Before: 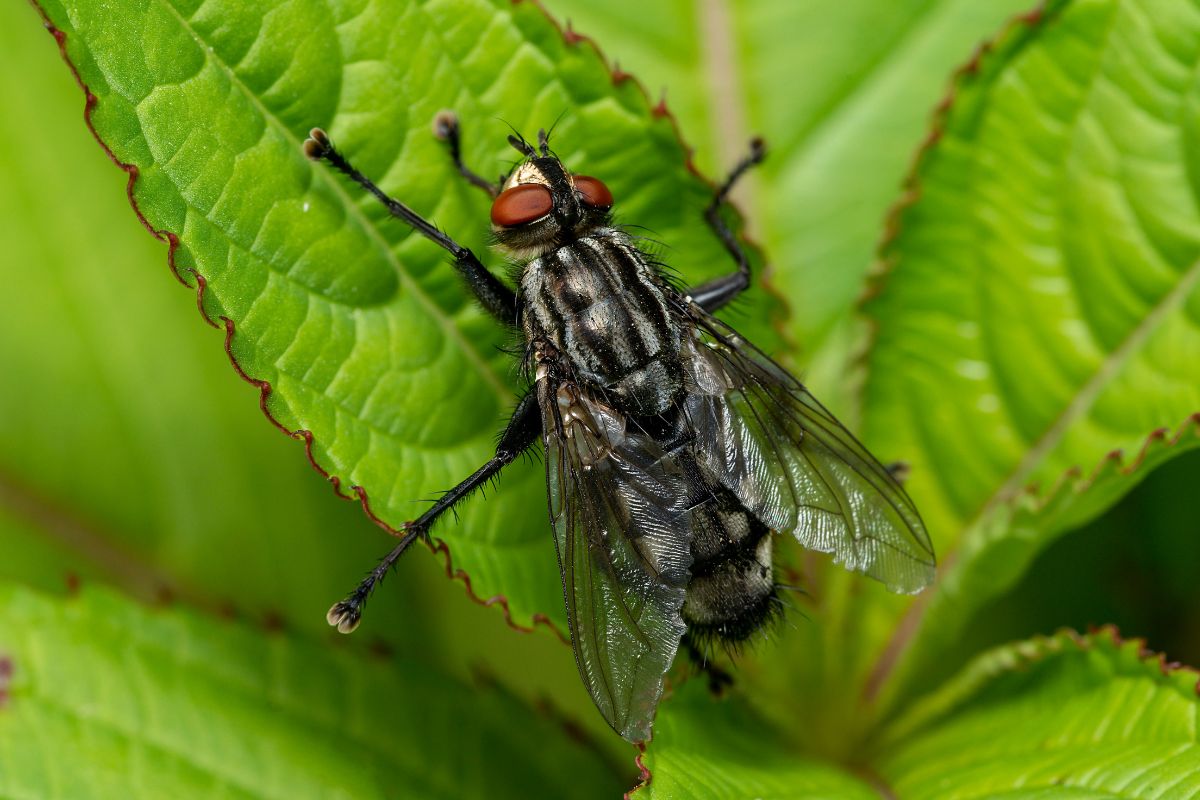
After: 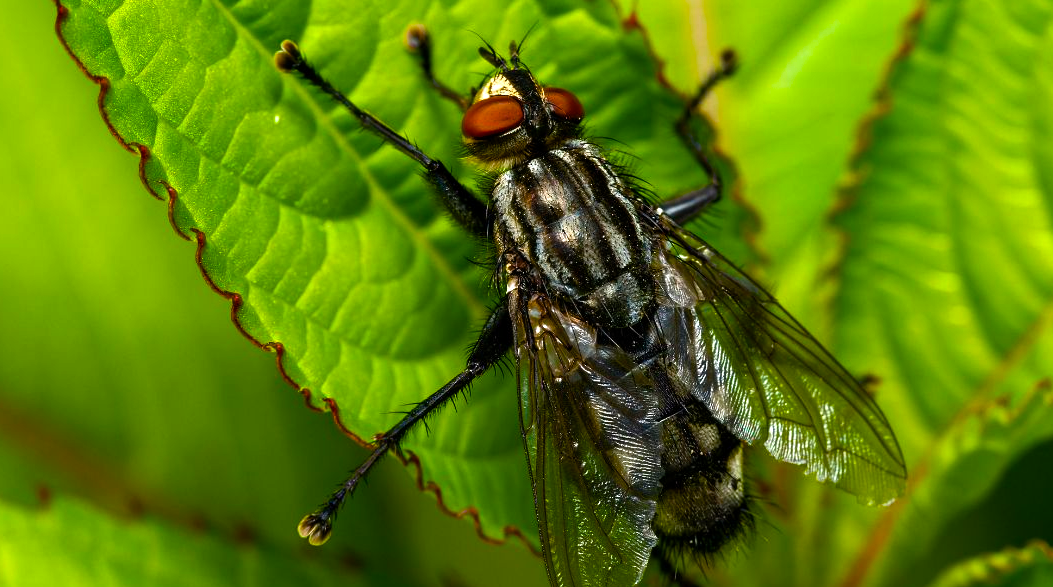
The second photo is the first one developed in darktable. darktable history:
crop and rotate: left 2.477%, top 11.095%, right 9.736%, bottom 15.488%
color balance rgb: power › chroma 0.24%, power › hue 61.14°, linear chroma grading › global chroma 49.454%, perceptual saturation grading › global saturation 27.533%, perceptual saturation grading › highlights -24.911%, perceptual saturation grading › shadows 25.14%, perceptual brilliance grading › global brilliance 15.232%, perceptual brilliance grading › shadows -35.01%
